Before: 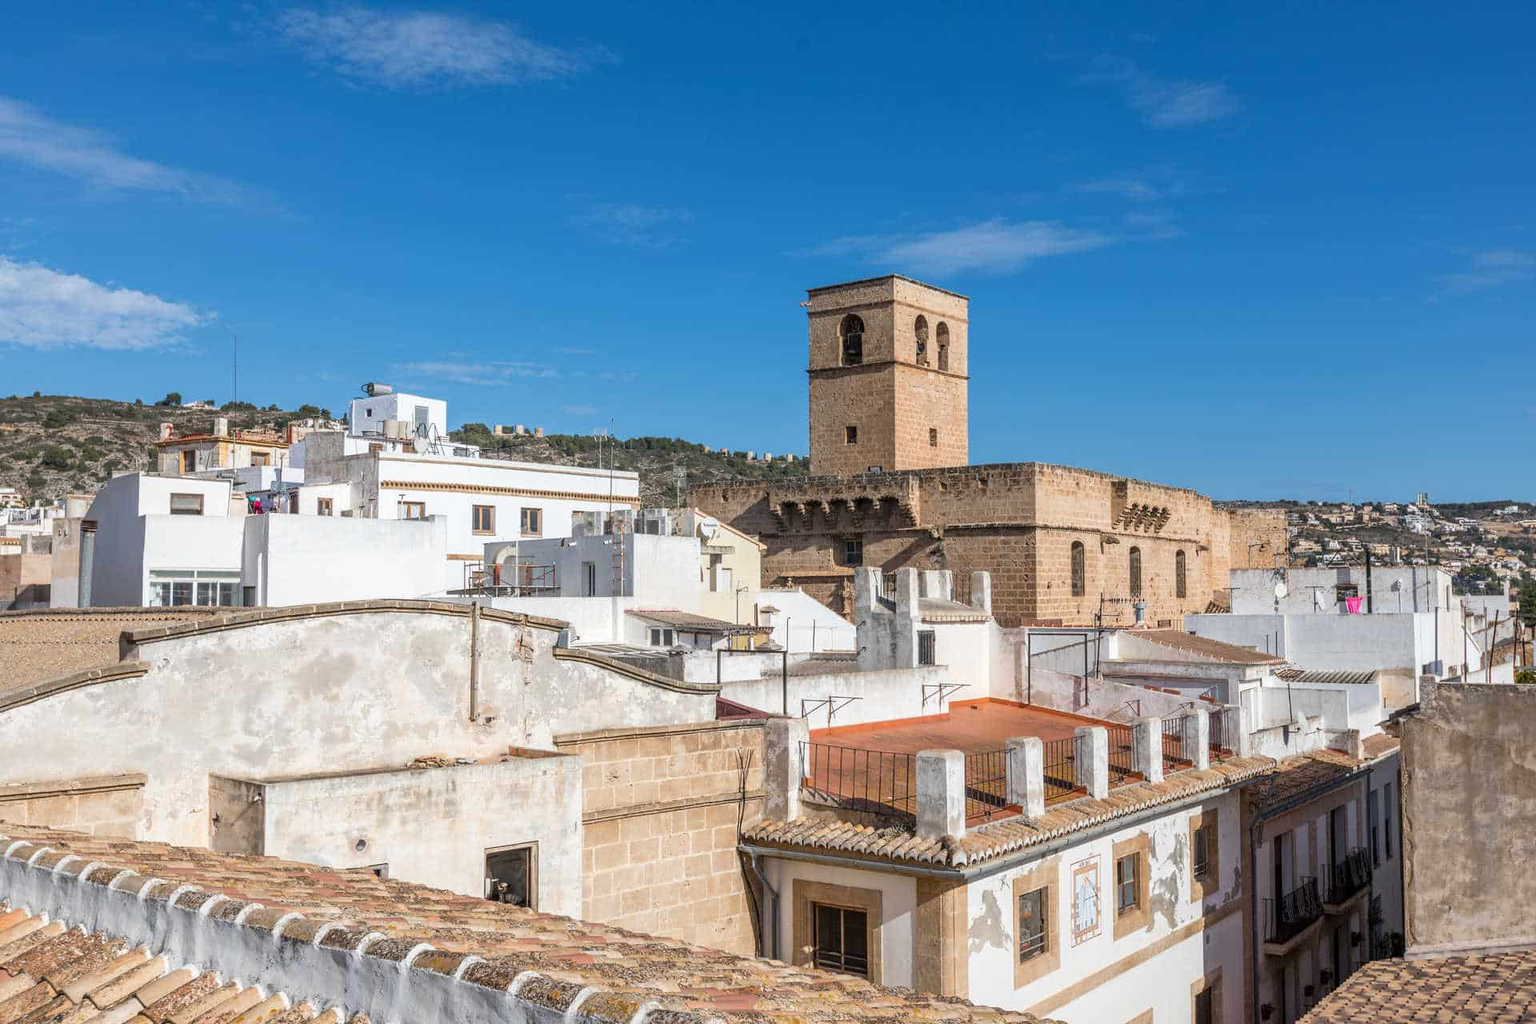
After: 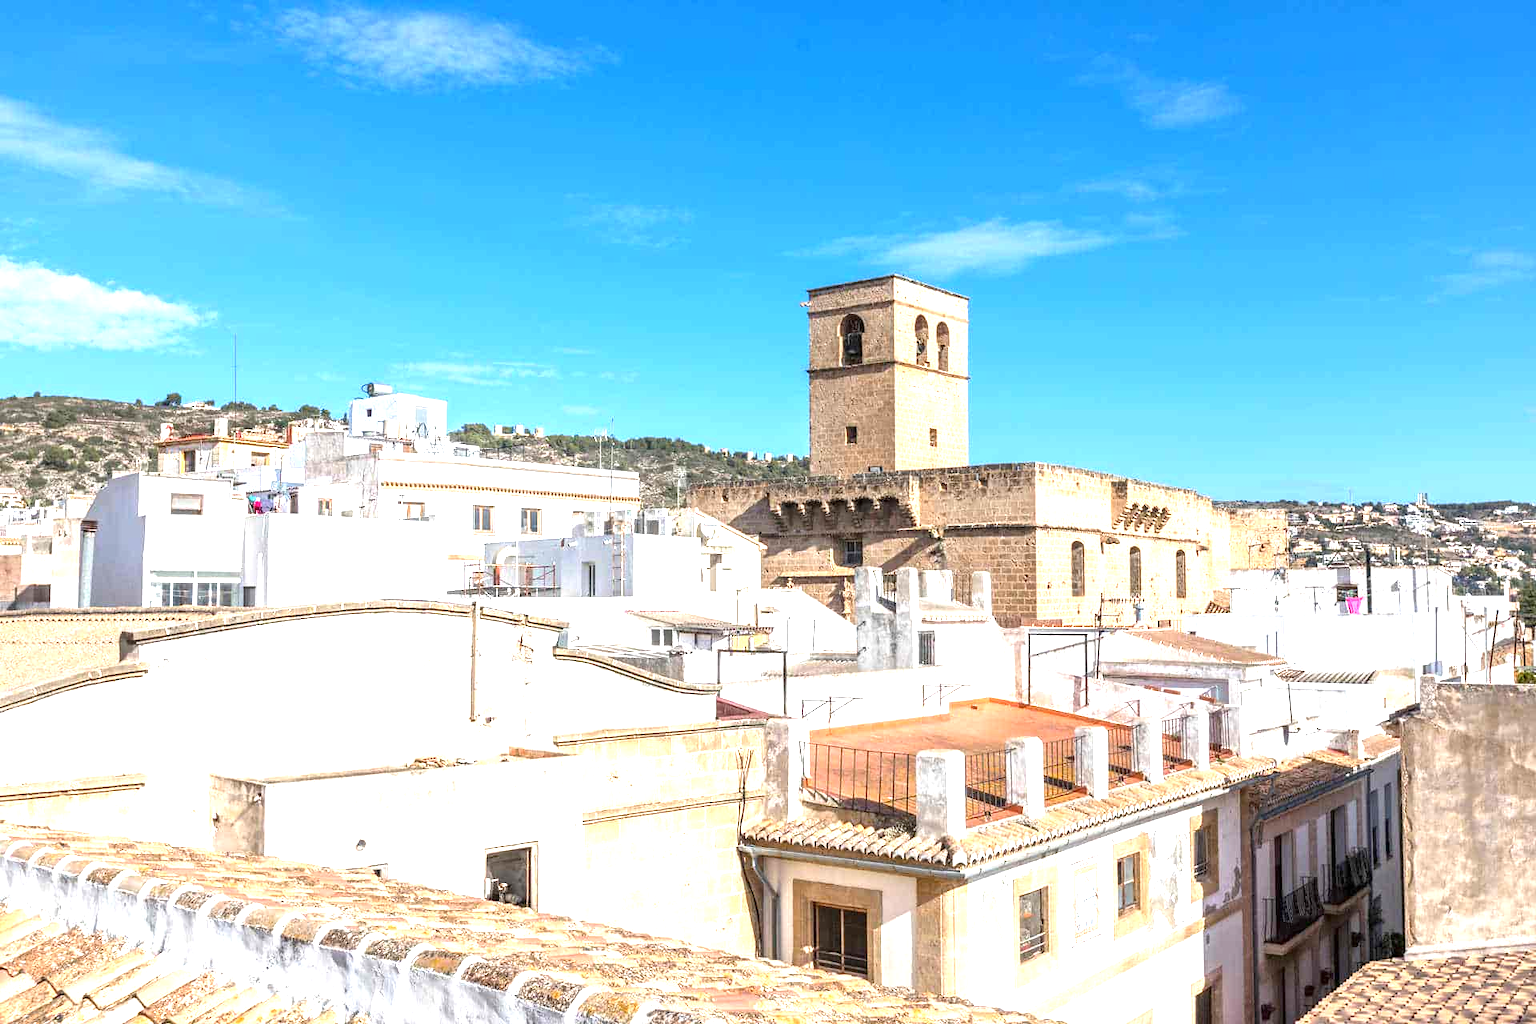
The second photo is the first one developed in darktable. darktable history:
exposure: black level correction 0, exposure 1.385 EV, compensate highlight preservation false
